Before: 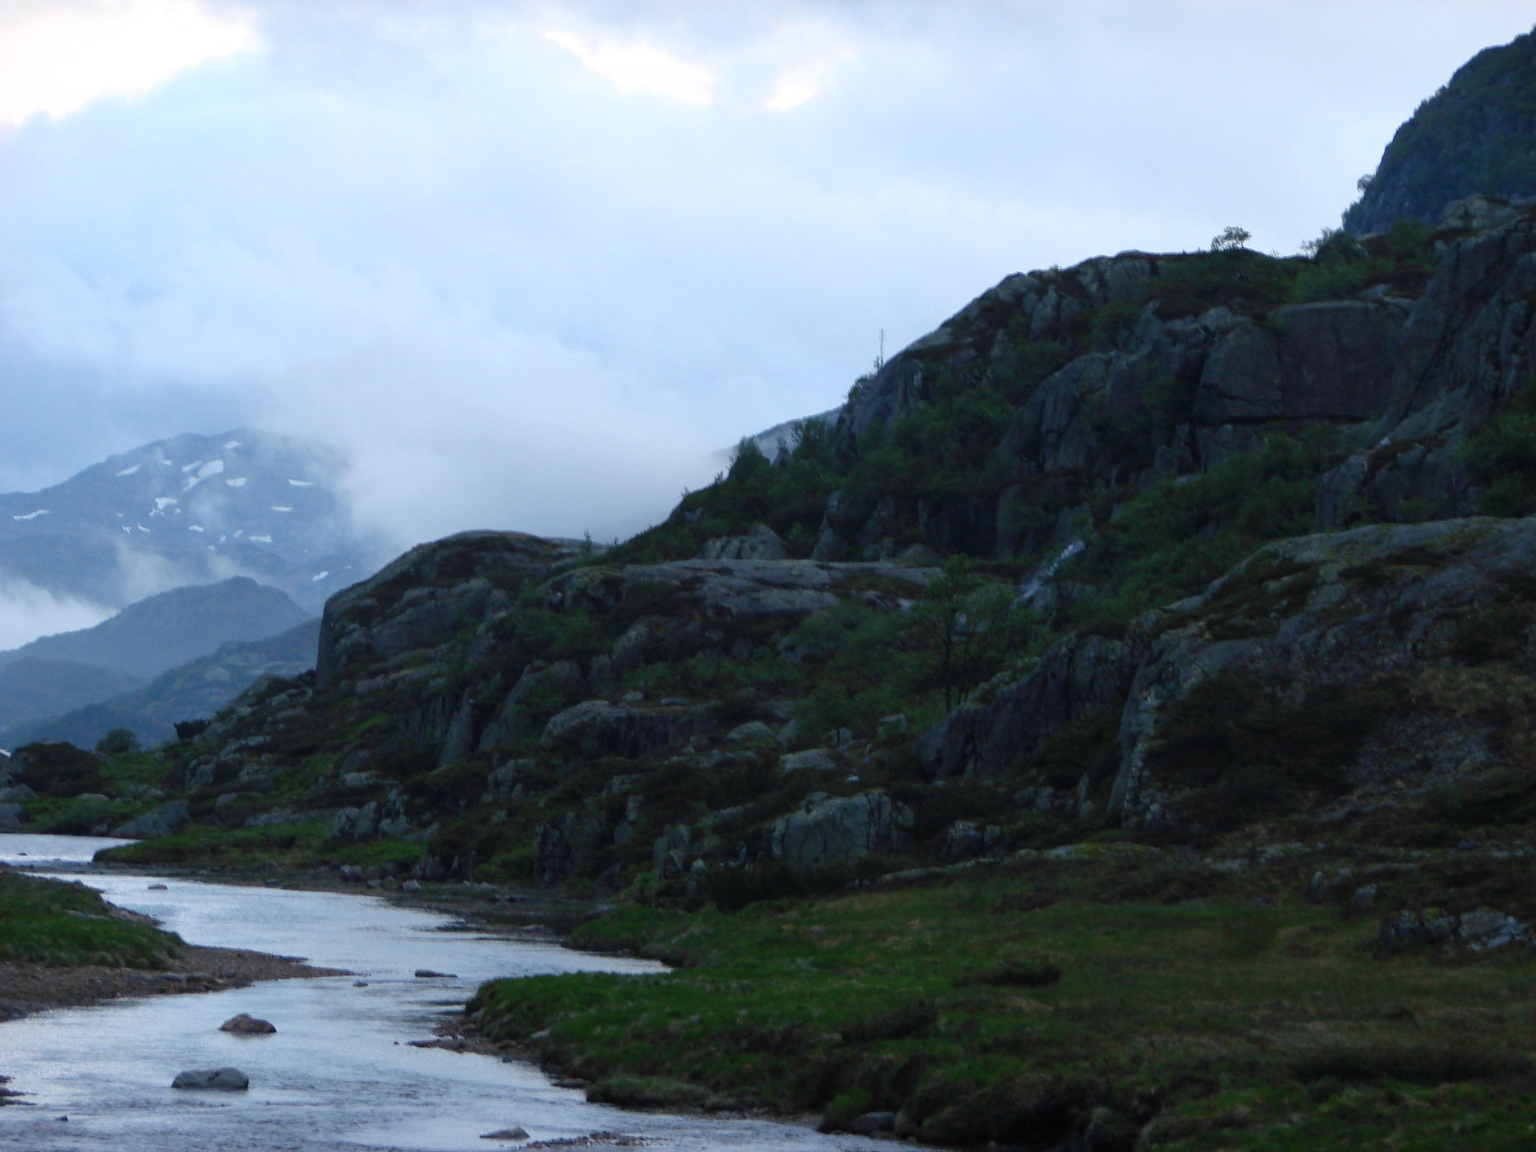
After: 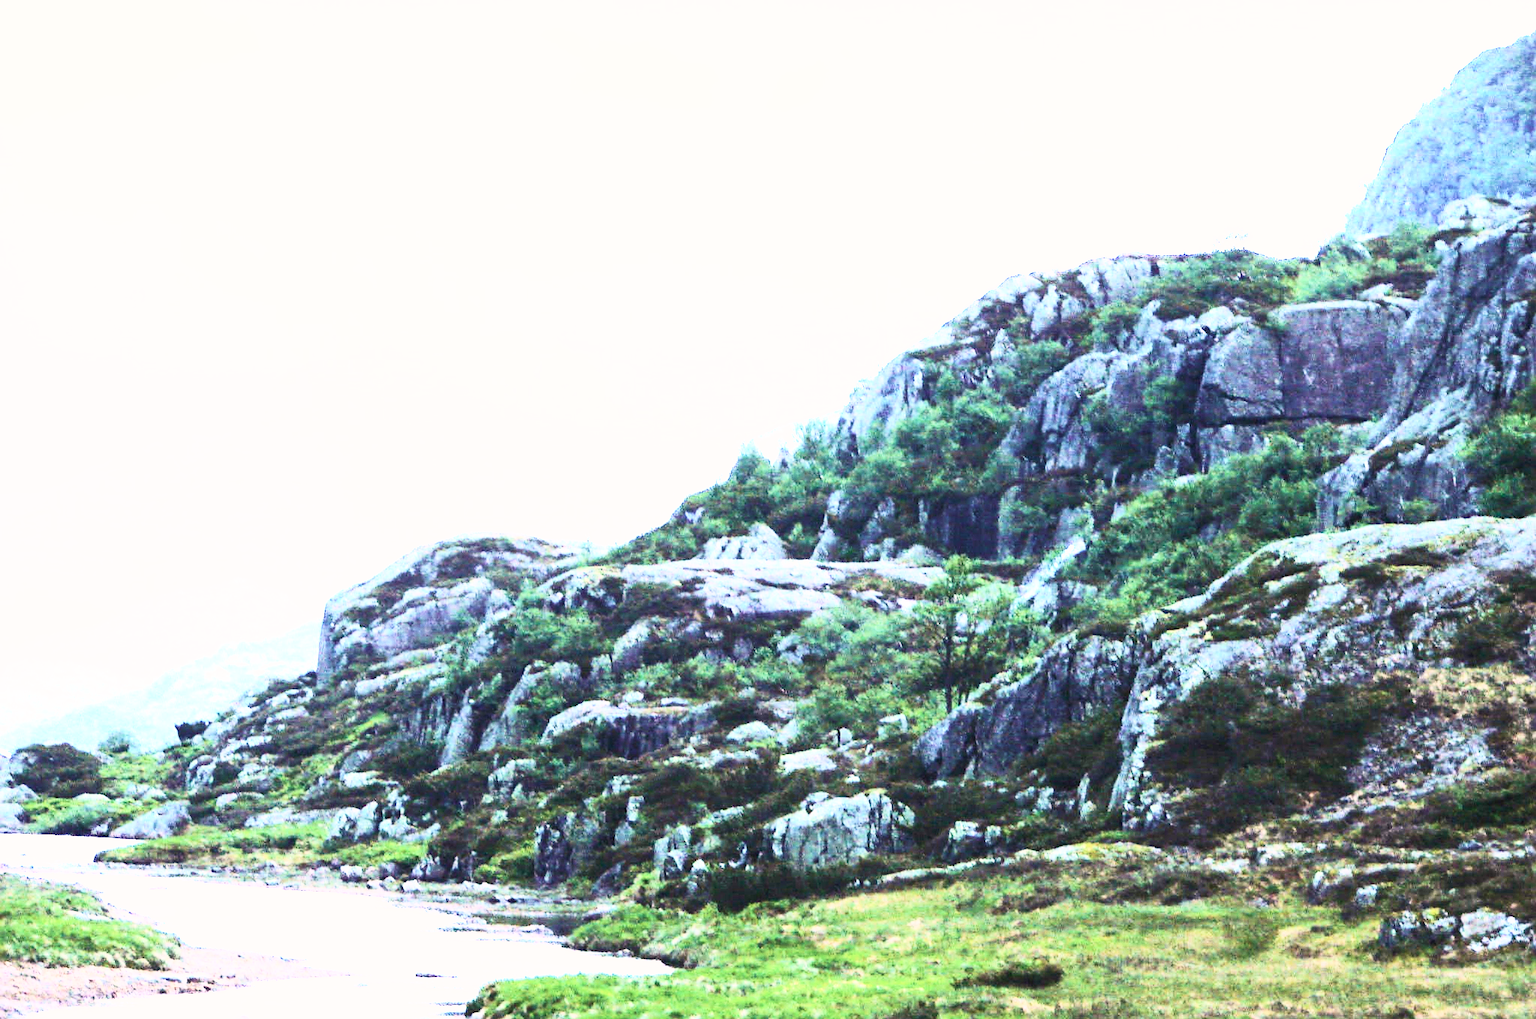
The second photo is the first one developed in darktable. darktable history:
crop and rotate: top 0%, bottom 11.488%
sharpen: on, module defaults
velvia: on, module defaults
color correction: highlights a* 7, highlights b* 3.89
exposure: black level correction 0.001, exposure 1.856 EV, compensate highlight preservation false
base curve: curves: ch0 [(0, 0) (0.007, 0.004) (0.027, 0.03) (0.046, 0.07) (0.207, 0.54) (0.442, 0.872) (0.673, 0.972) (1, 1)], preserve colors none
contrast brightness saturation: contrast 0.581, brightness 0.576, saturation -0.338
color balance rgb: linear chroma grading › global chroma 22.941%, perceptual saturation grading › global saturation 0.902%, perceptual brilliance grading › global brilliance 11.507%, global vibrance 20%
